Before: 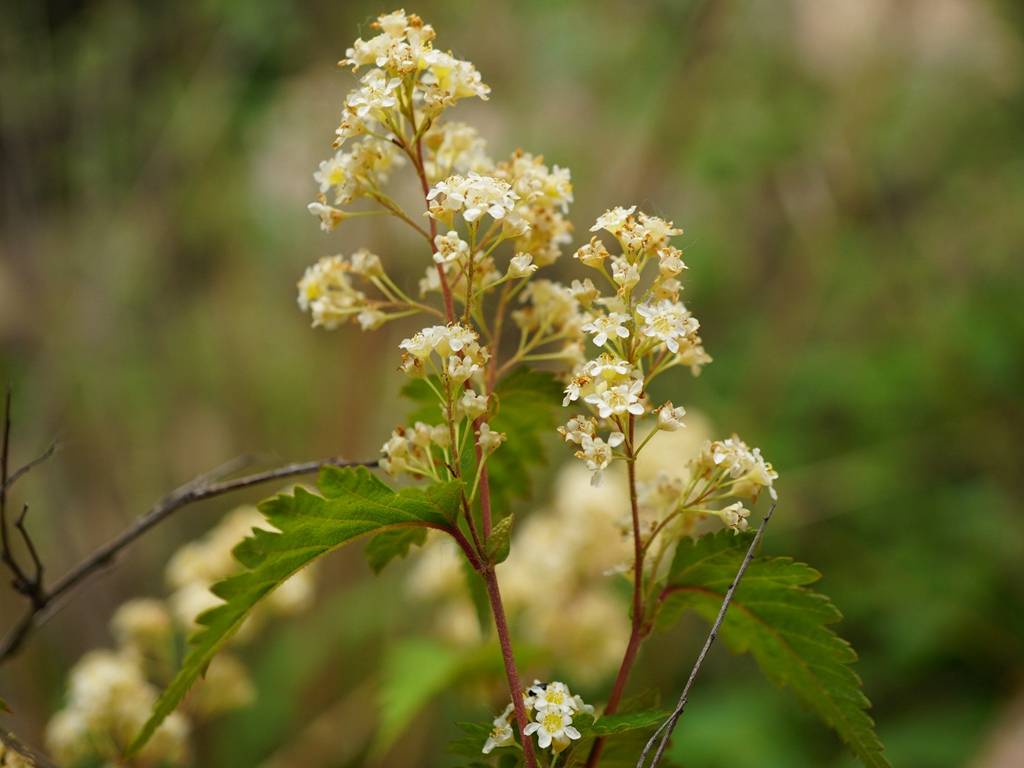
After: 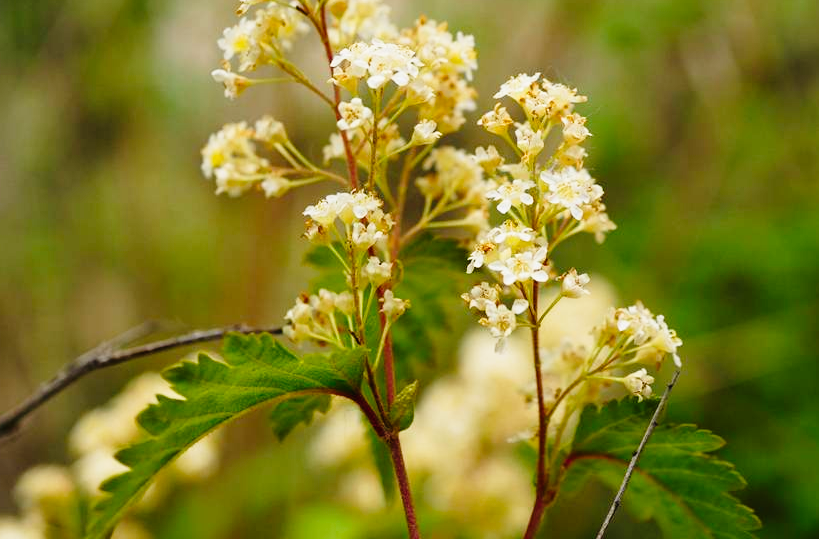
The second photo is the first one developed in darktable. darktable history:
tone curve: curves: ch0 [(0, 0.011) (0.053, 0.026) (0.174, 0.115) (0.398, 0.444) (0.673, 0.775) (0.829, 0.906) (0.991, 0.981)]; ch1 [(0, 0) (0.264, 0.22) (0.407, 0.373) (0.463, 0.457) (0.492, 0.501) (0.512, 0.513) (0.54, 0.543) (0.585, 0.617) (0.659, 0.686) (0.78, 0.8) (1, 1)]; ch2 [(0, 0) (0.438, 0.449) (0.473, 0.469) (0.503, 0.5) (0.523, 0.534) (0.562, 0.591) (0.612, 0.627) (0.701, 0.707) (1, 1)], preserve colors none
crop: left 9.4%, top 17.319%, right 10.589%, bottom 12.405%
